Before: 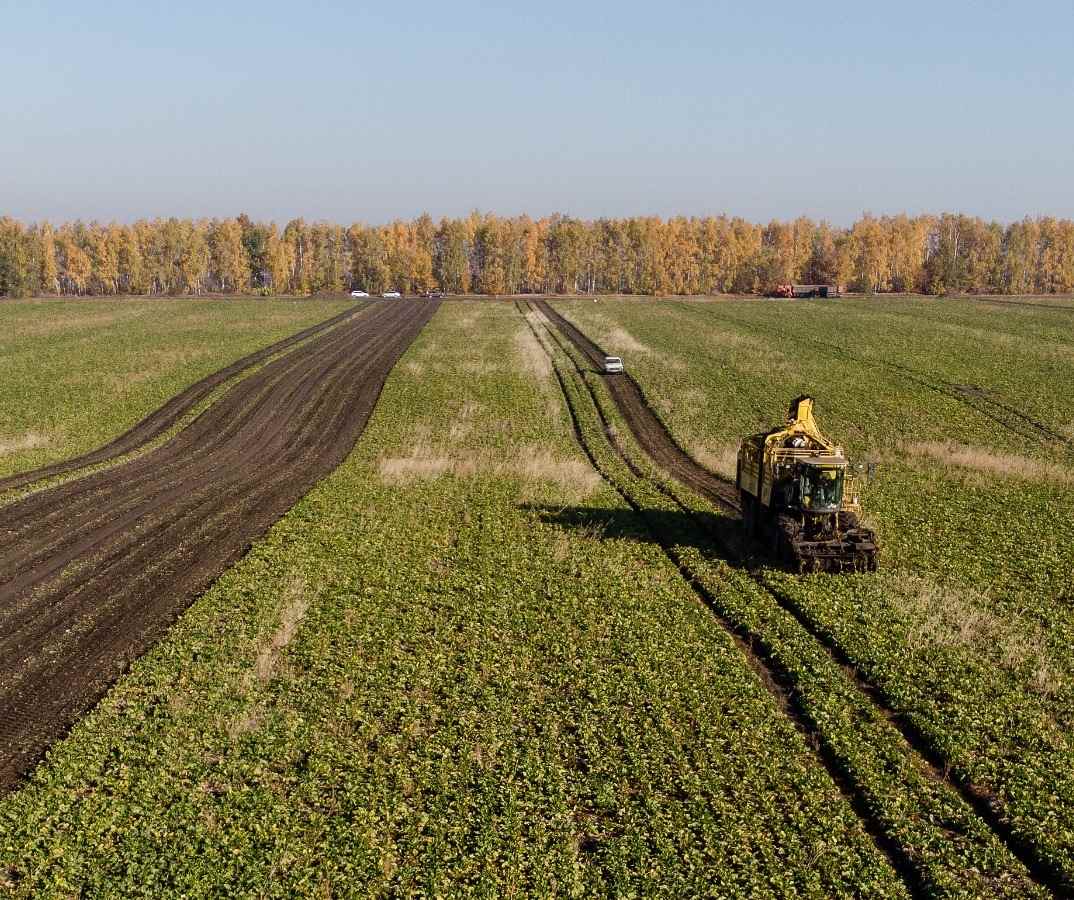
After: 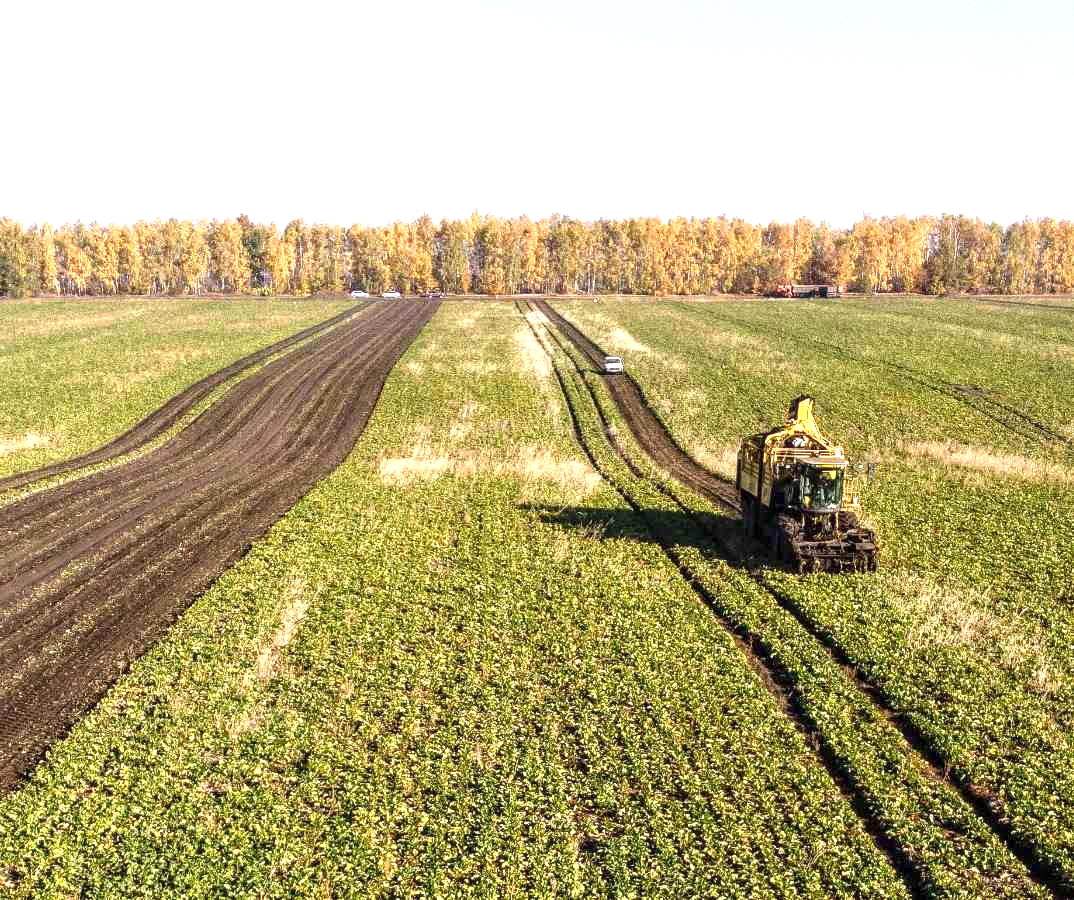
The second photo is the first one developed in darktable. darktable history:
exposure: black level correction 0, exposure 1.288 EV, compensate highlight preservation false
local contrast: on, module defaults
